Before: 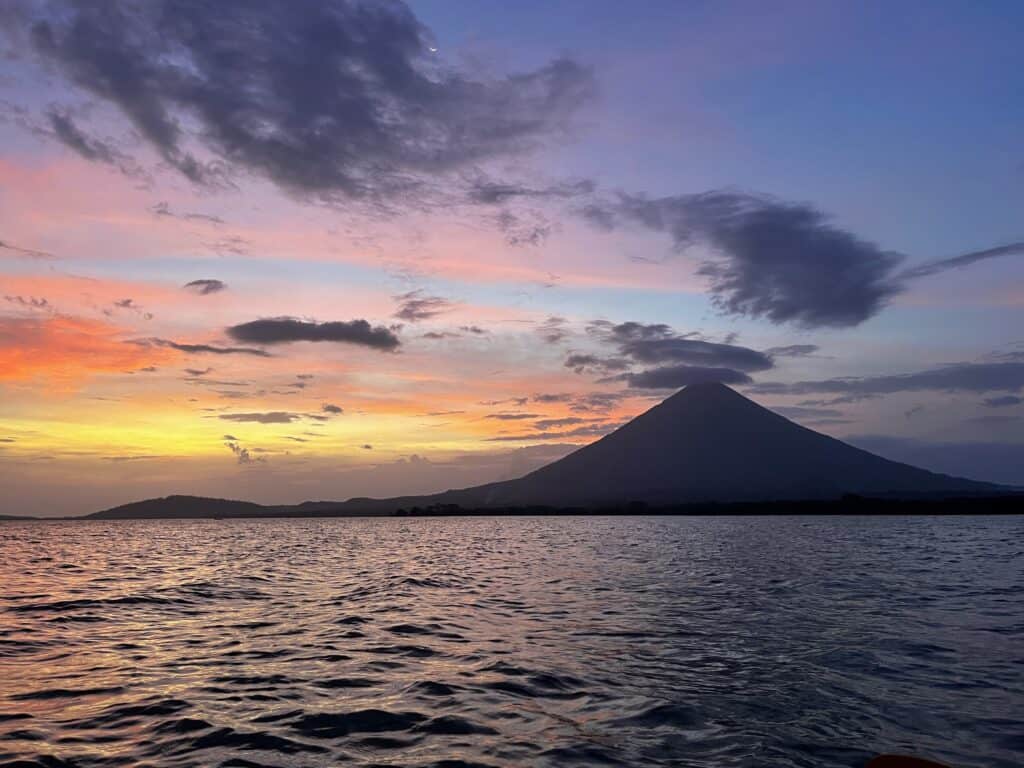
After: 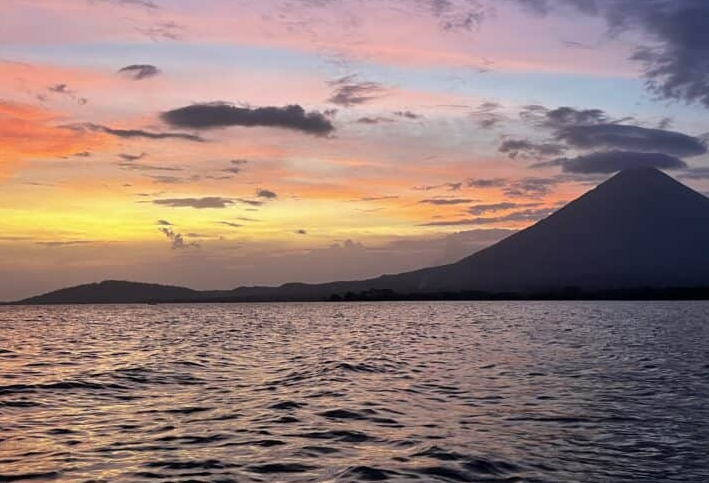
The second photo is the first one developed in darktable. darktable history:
crop: left 6.519%, top 28.113%, right 24.181%, bottom 8.921%
